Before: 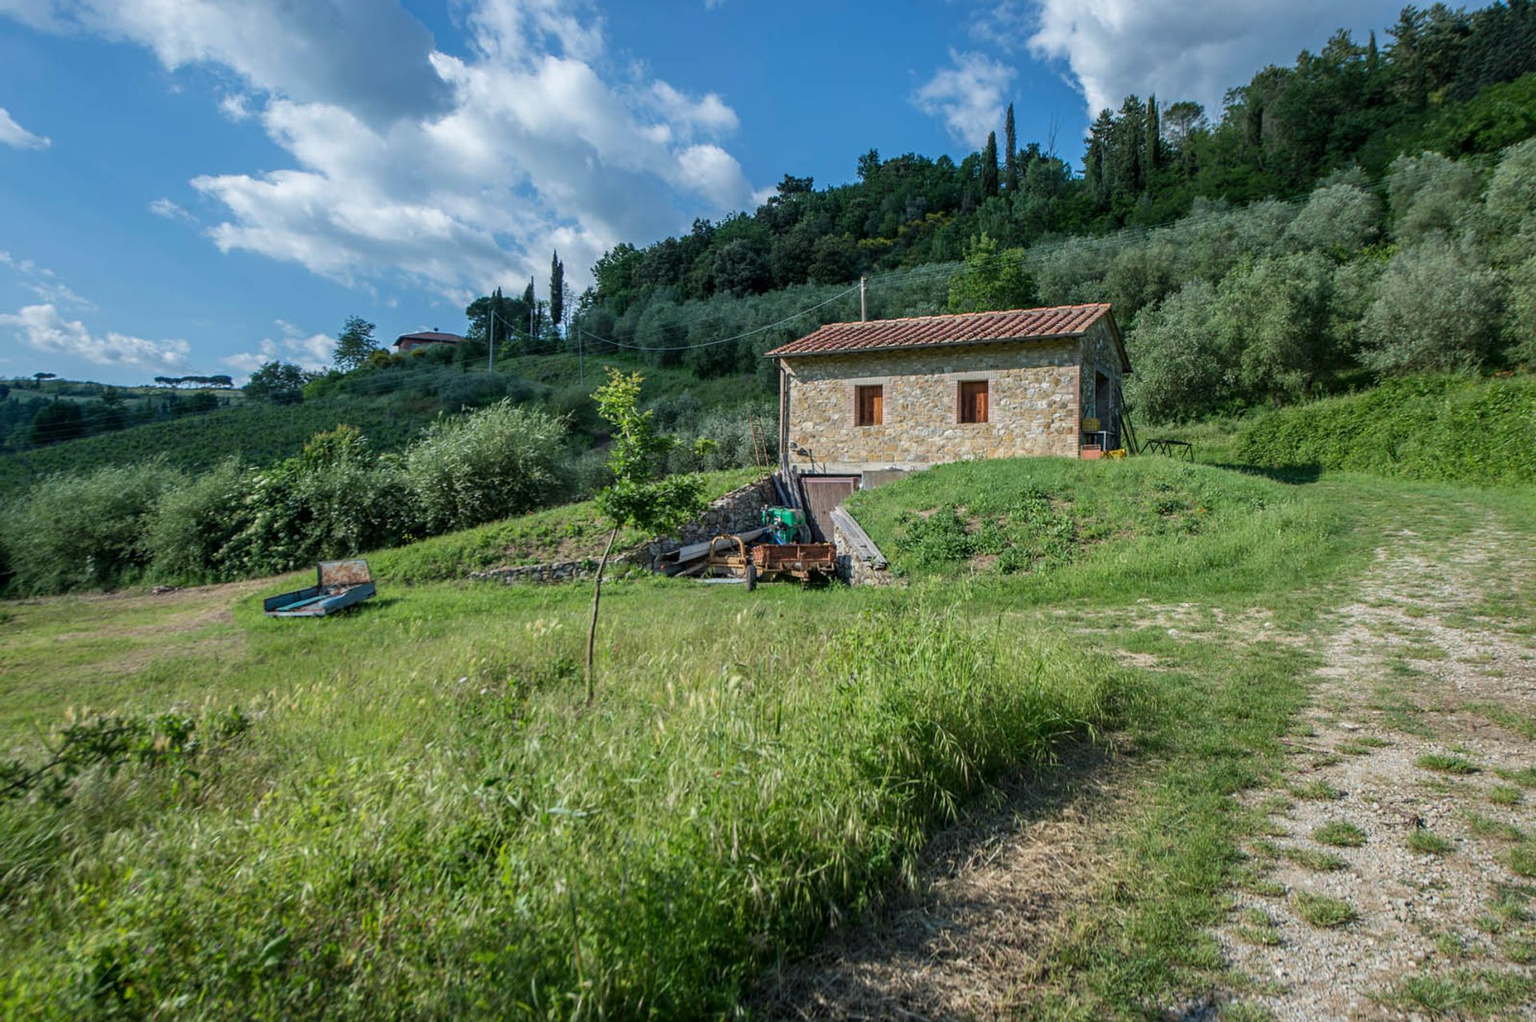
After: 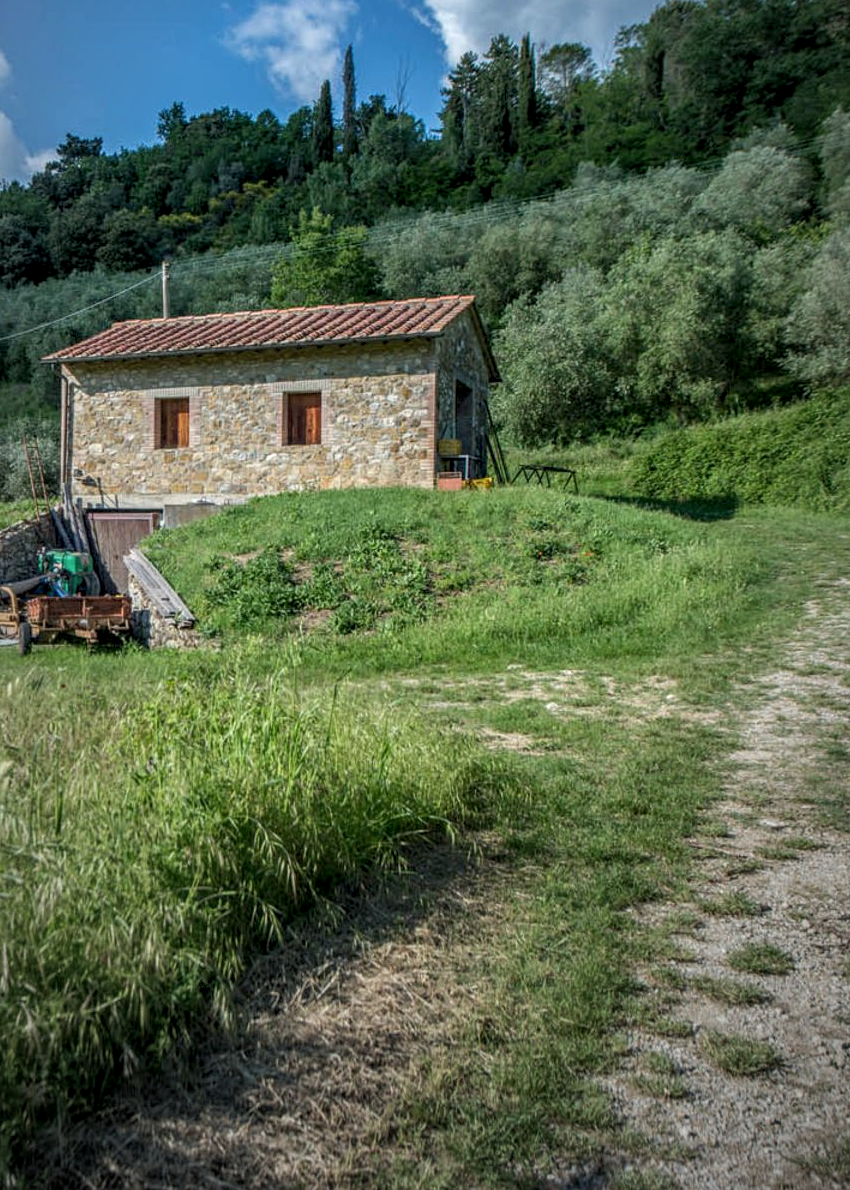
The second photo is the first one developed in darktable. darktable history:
exposure: compensate highlight preservation false
crop: left 47.628%, top 6.643%, right 7.874%
local contrast: detail 130%
vignetting: fall-off start 72.14%, fall-off radius 108.07%, brightness -0.713, saturation -0.488, center (-0.054, -0.359), width/height ratio 0.729
shadows and highlights: shadows 43.06, highlights 6.94
